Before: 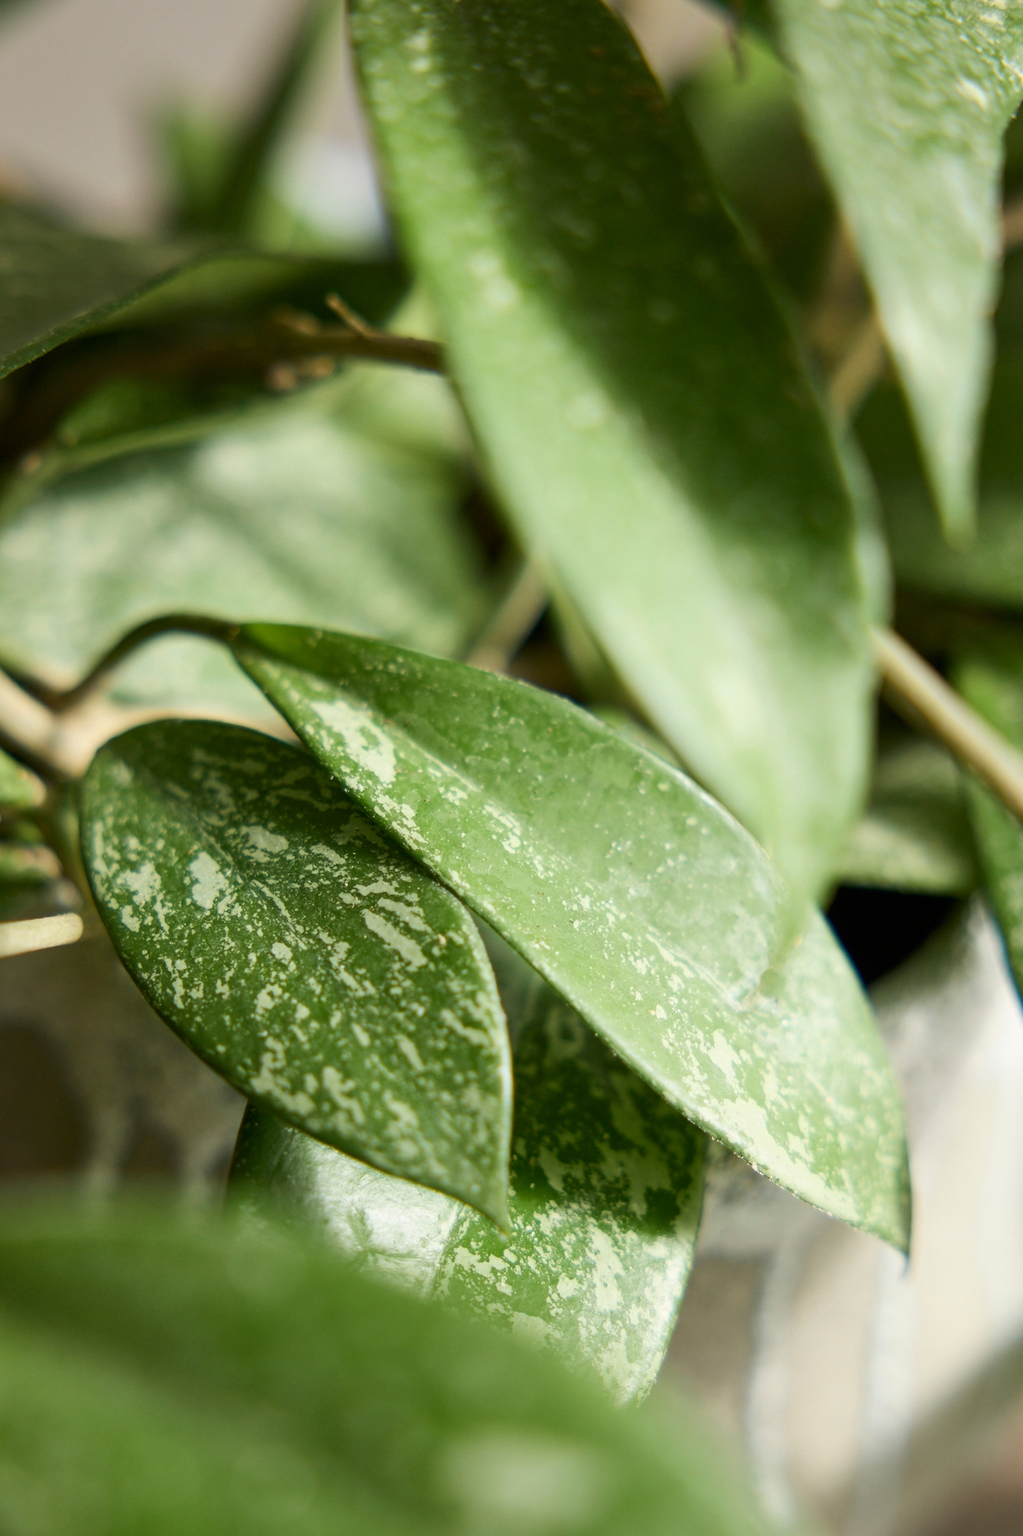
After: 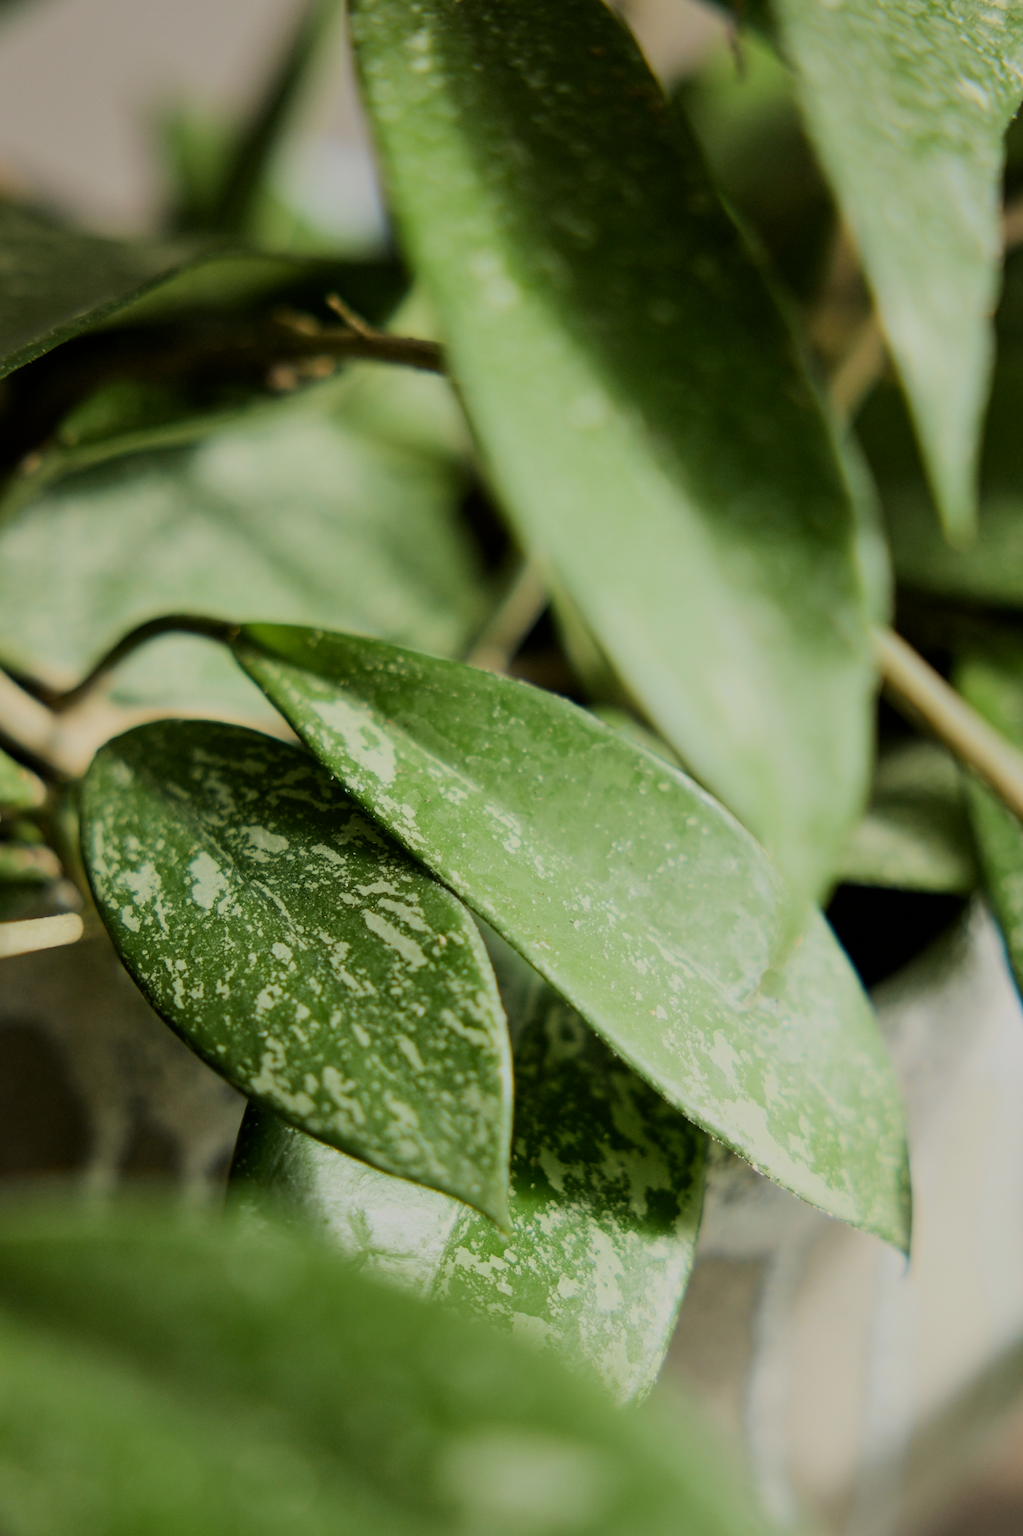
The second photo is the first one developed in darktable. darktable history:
filmic rgb: black relative exposure -7.15 EV, white relative exposure 5.36 EV, hardness 3.02, color science v6 (2022)
exposure: exposure -0.151 EV, compensate highlight preservation false
